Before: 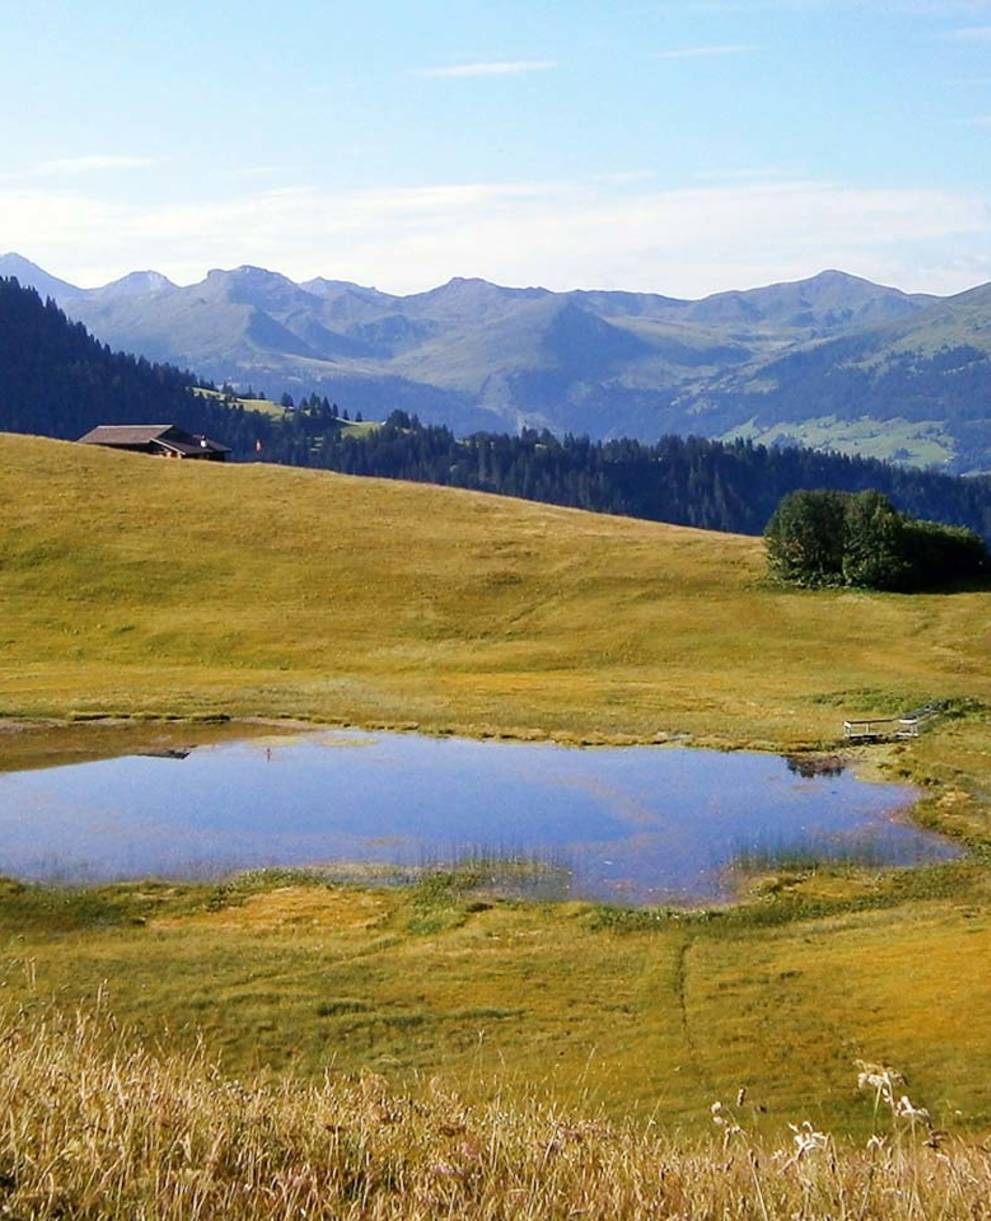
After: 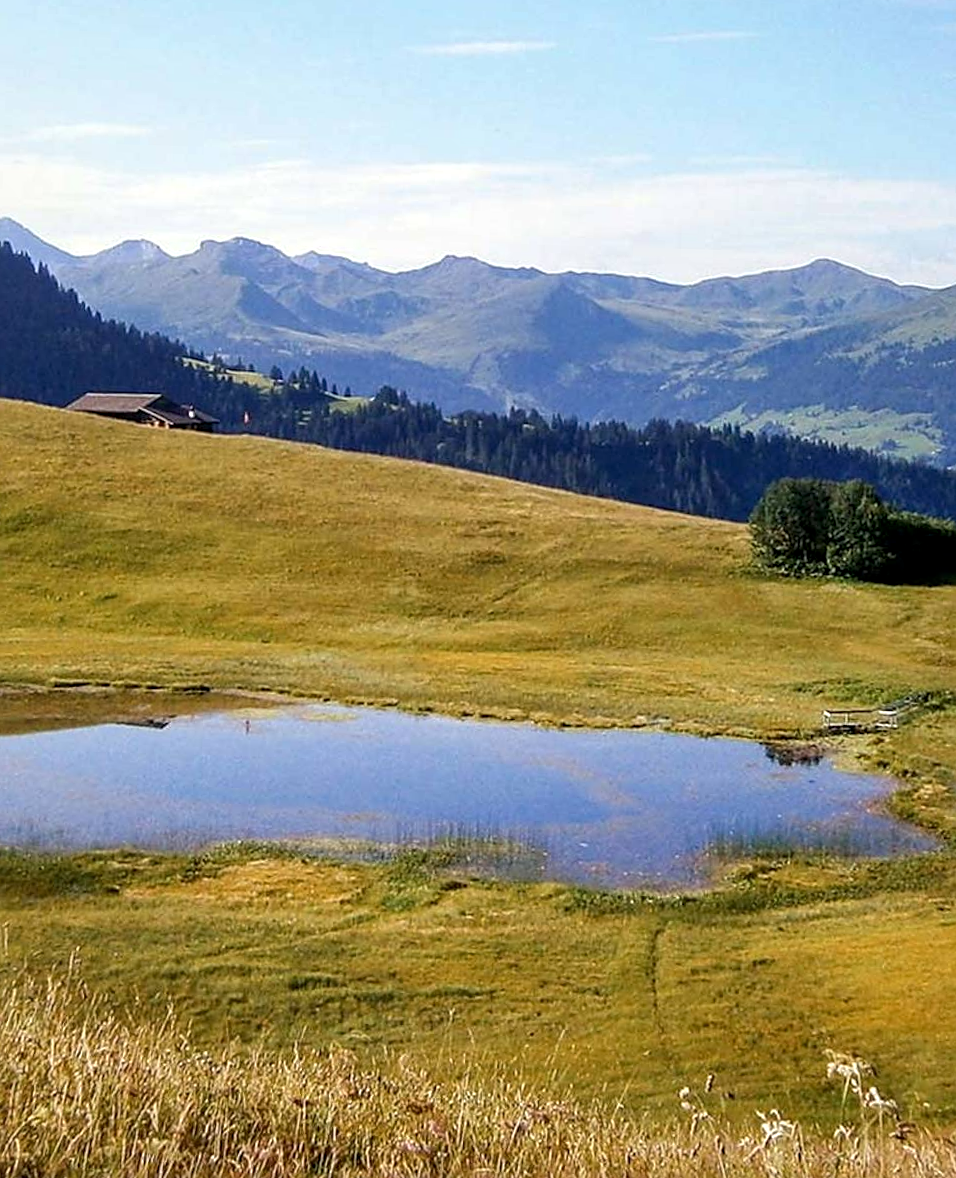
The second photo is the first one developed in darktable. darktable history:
sharpen: on, module defaults
crop and rotate: angle -1.69°
local contrast: on, module defaults
